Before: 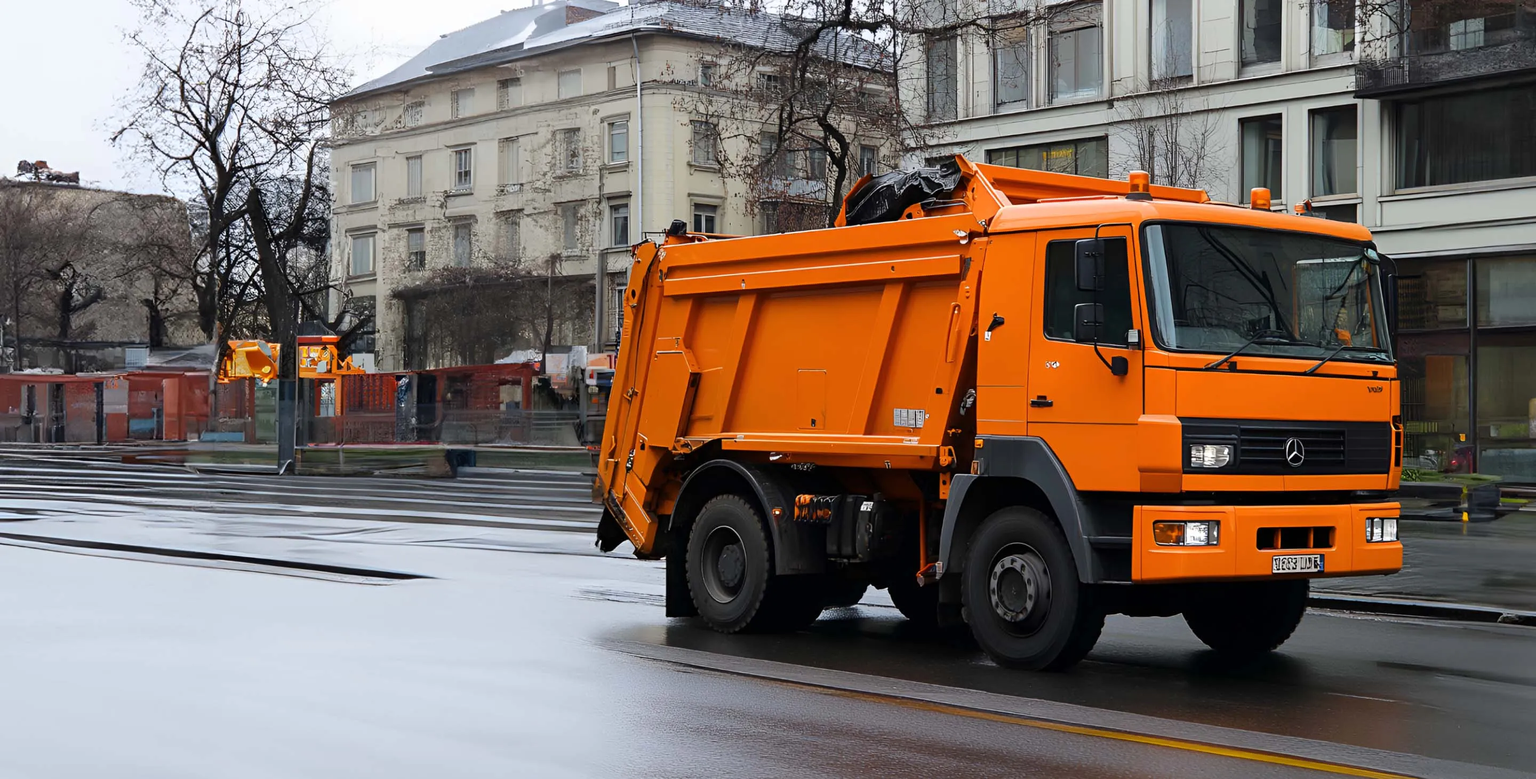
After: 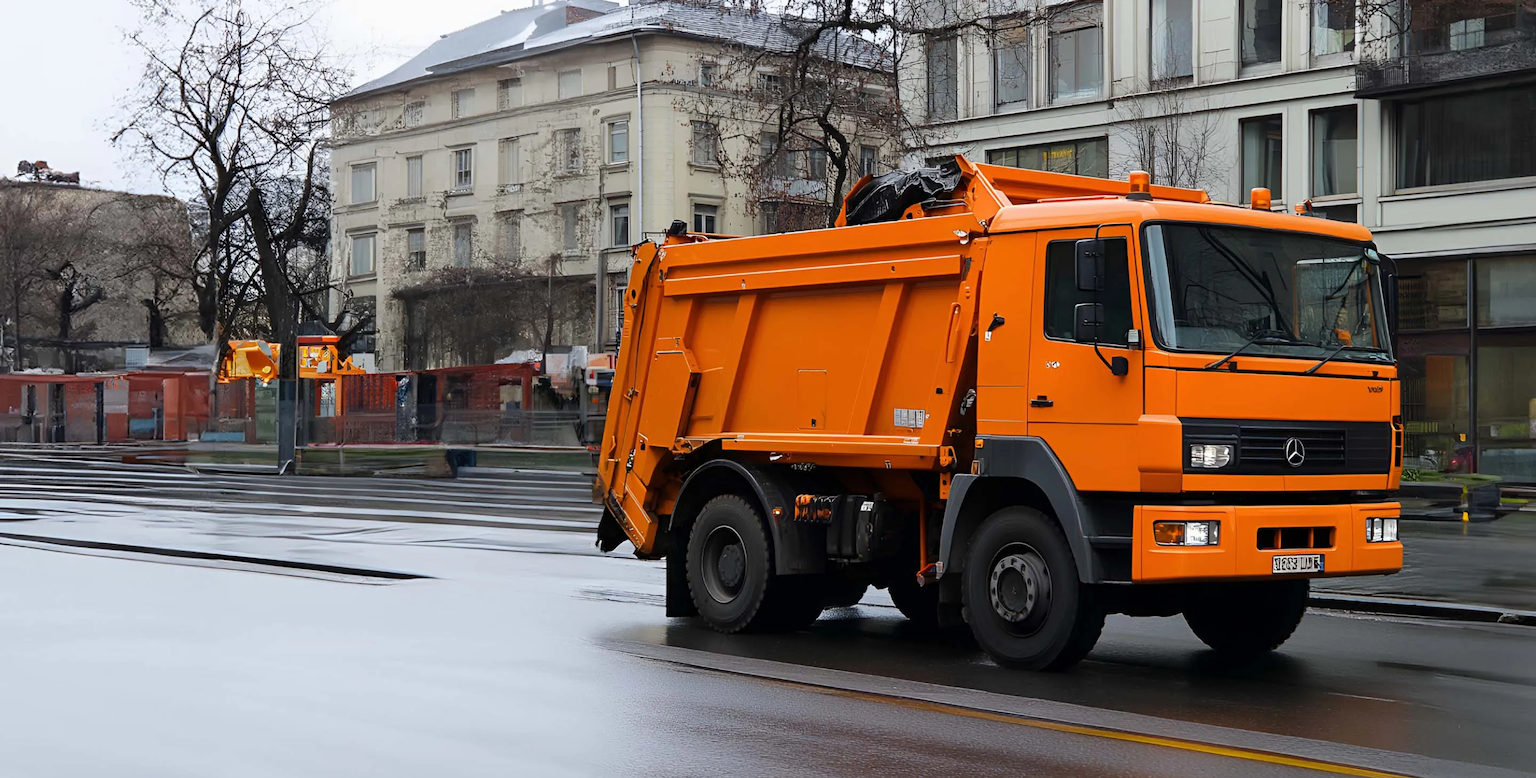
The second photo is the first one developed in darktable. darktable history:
exposure: exposure -0.027 EV, compensate exposure bias true, compensate highlight preservation false
